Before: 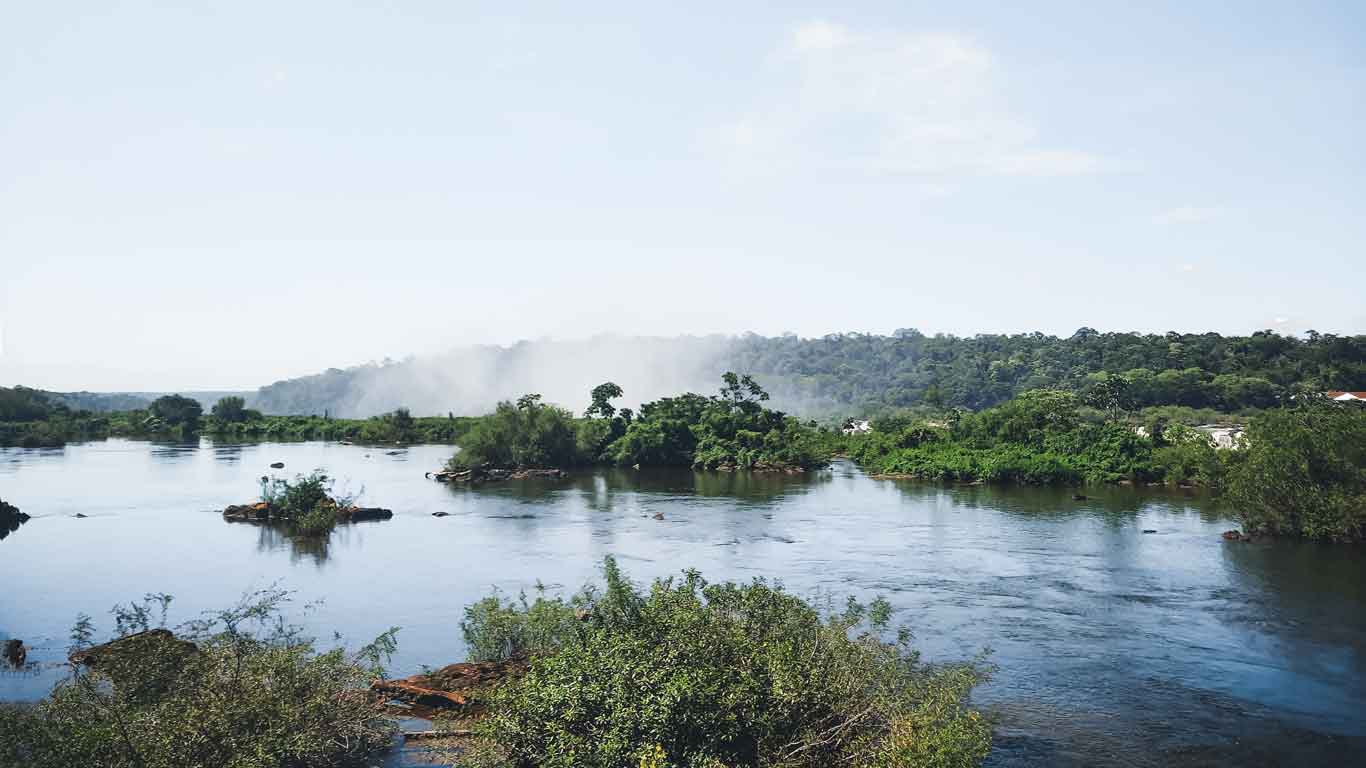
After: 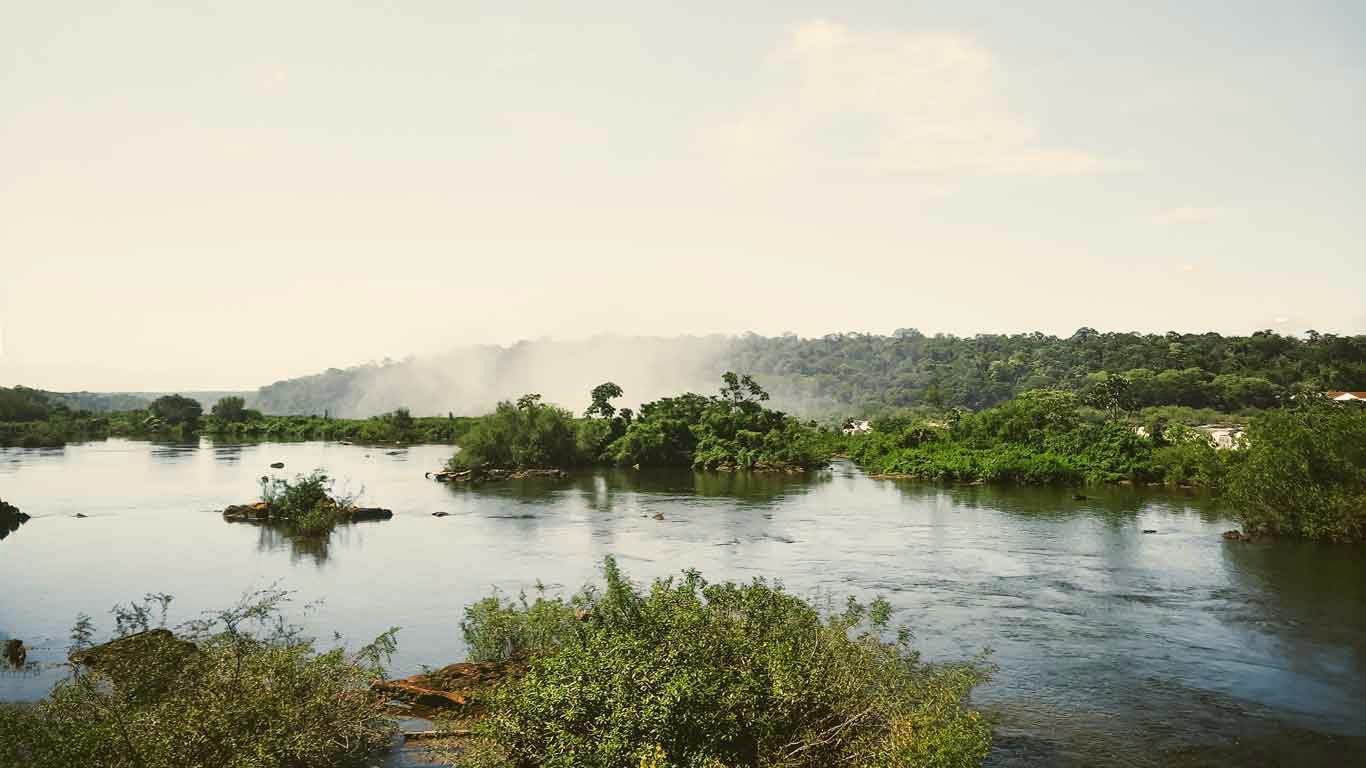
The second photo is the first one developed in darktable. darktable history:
tone equalizer: on, module defaults
color correction: highlights a* -1.43, highlights b* 10.12, shadows a* 0.395, shadows b* 19.35
color balance rgb: shadows lift › hue 87.51°, highlights gain › chroma 1.62%, highlights gain › hue 55.1°, global offset › chroma 0.06%, global offset › hue 253.66°, linear chroma grading › global chroma 0.5%
